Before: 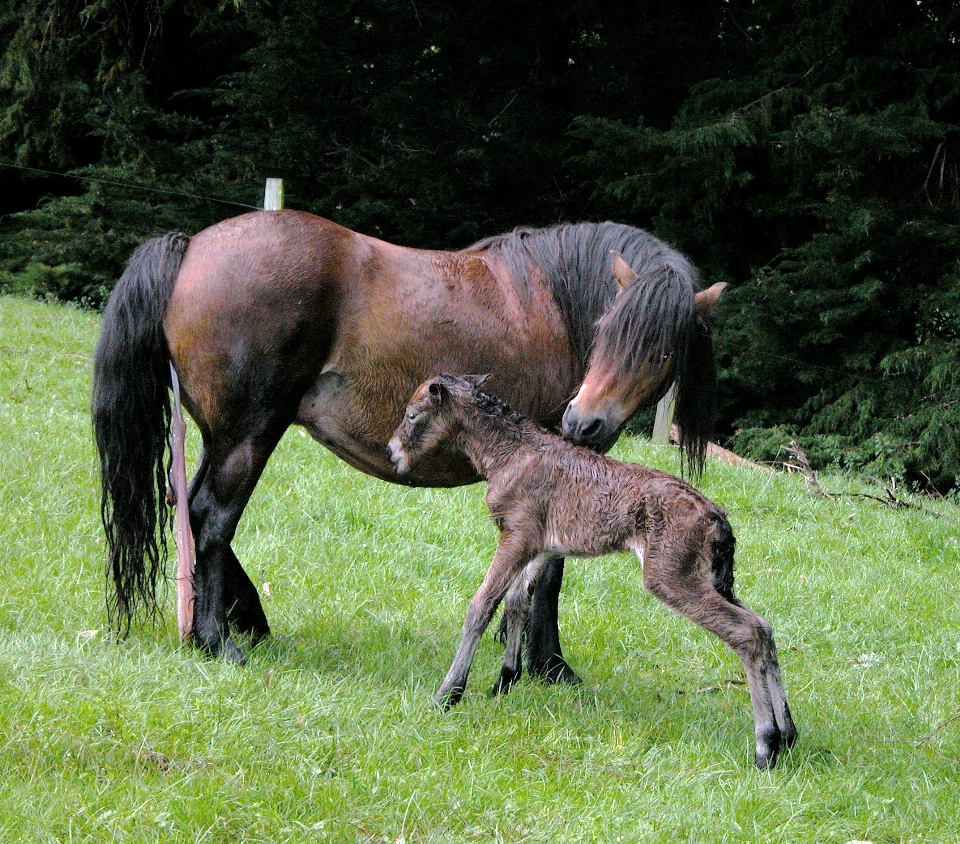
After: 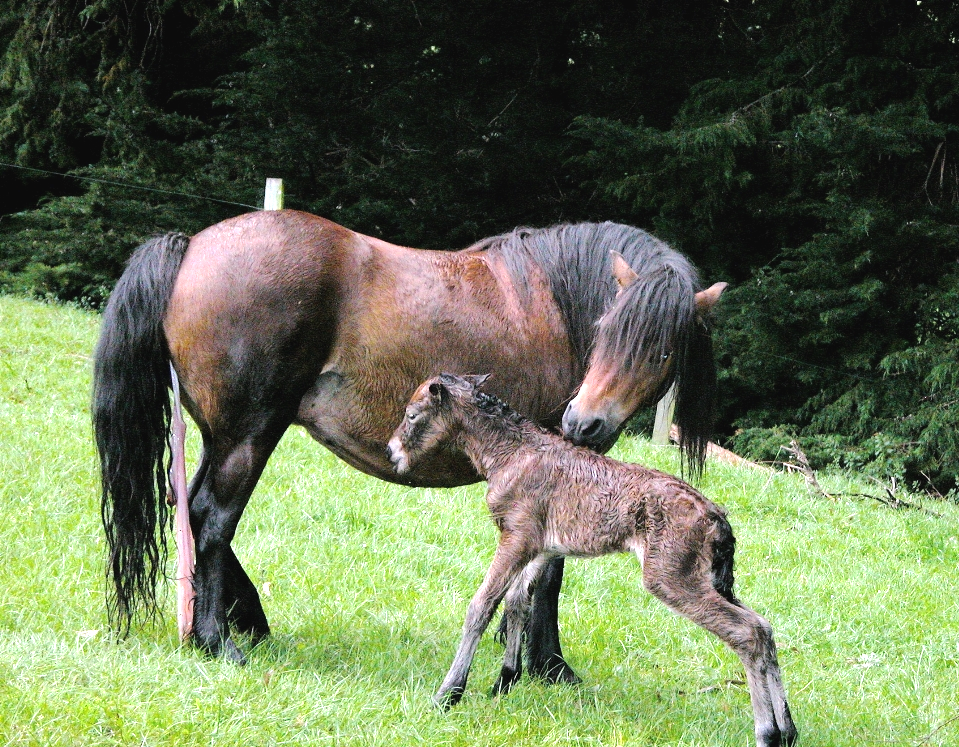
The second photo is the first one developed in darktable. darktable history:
crop and rotate: top 0%, bottom 11.49%
exposure: black level correction -0.002, exposure 0.708 EV, compensate exposure bias true, compensate highlight preservation false
